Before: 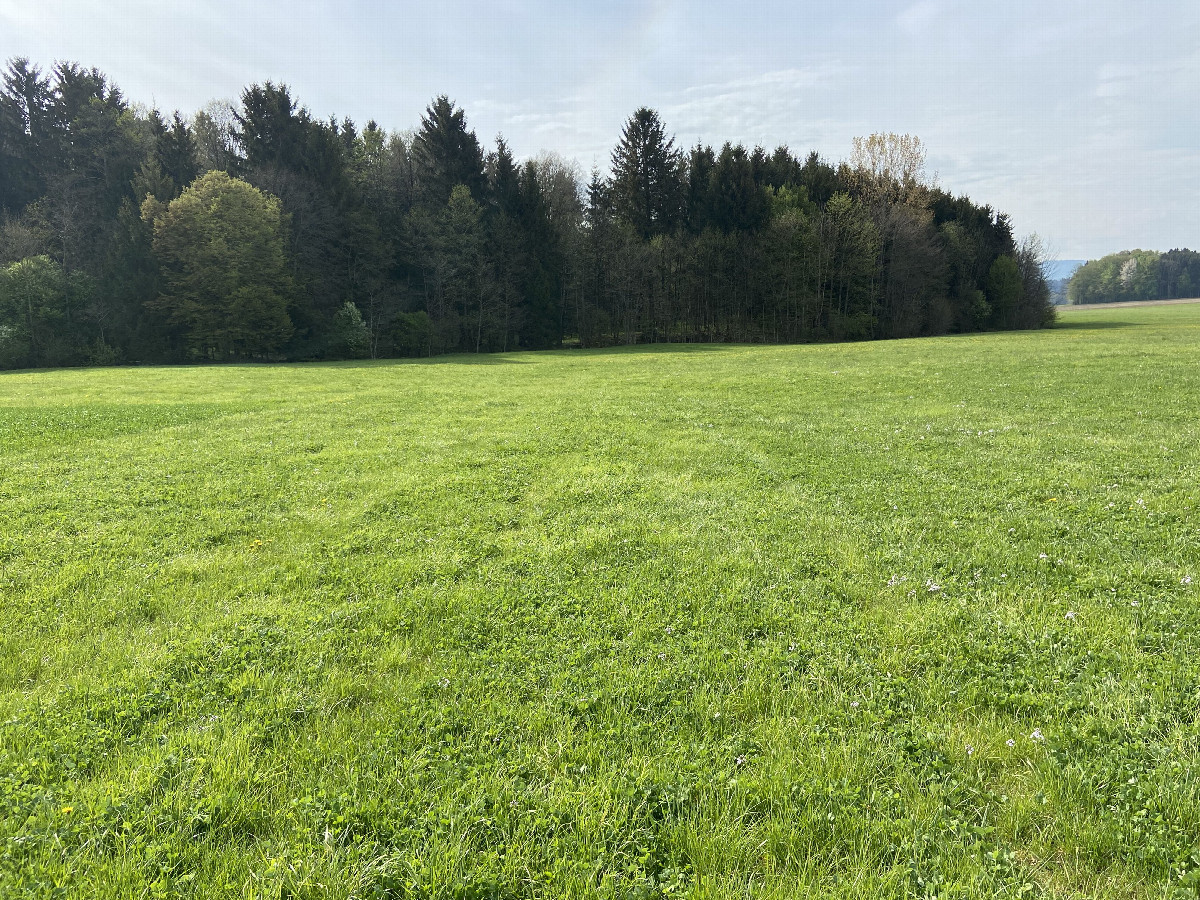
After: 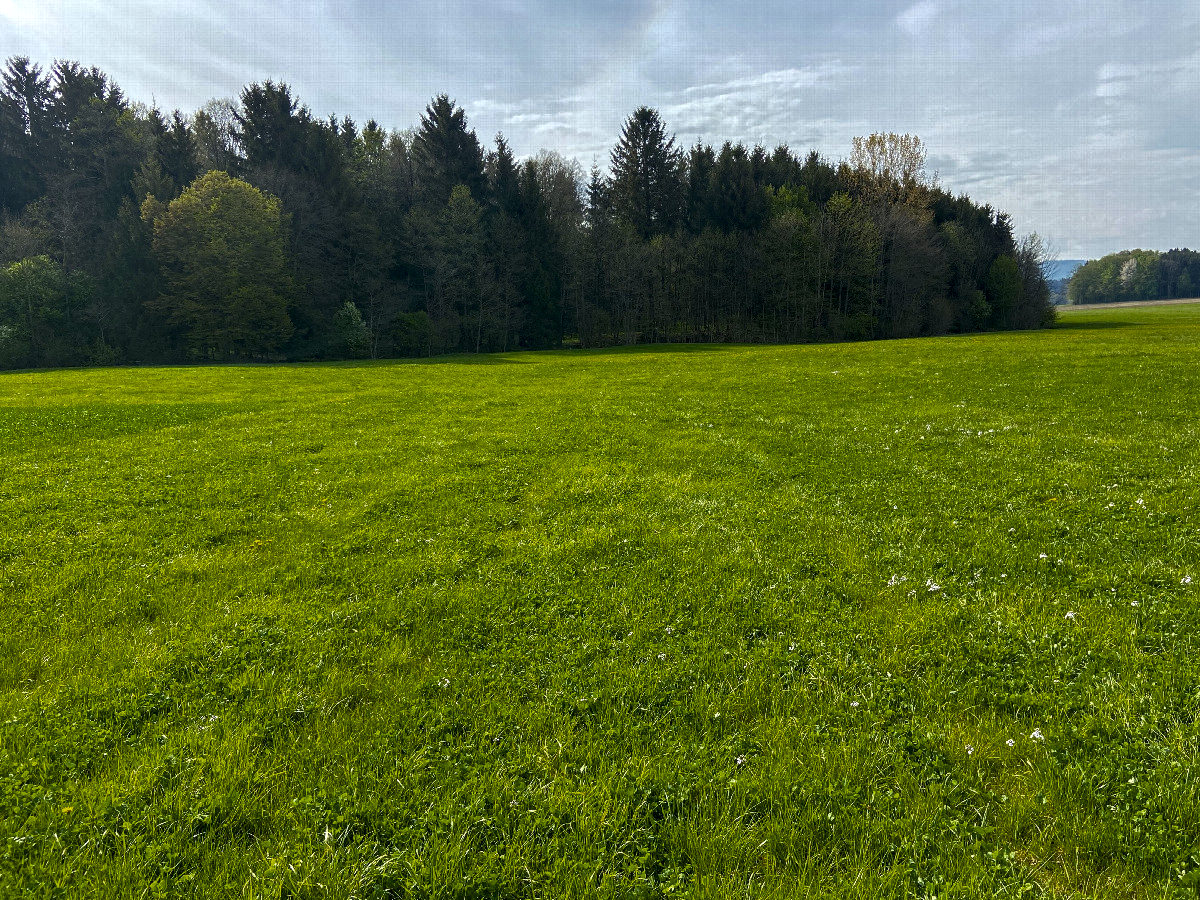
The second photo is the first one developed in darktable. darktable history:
local contrast: on, module defaults
color balance rgb: shadows lift › chroma 1.028%, shadows lift › hue 241.65°, linear chroma grading › global chroma 15.327%, perceptual saturation grading › global saturation 30.674%, global vibrance 9.61%, contrast 15.54%, saturation formula JzAzBz (2021)
tone curve: curves: ch0 [(0, 0) (0.91, 0.76) (0.997, 0.913)], color space Lab, linked channels, preserve colors none
